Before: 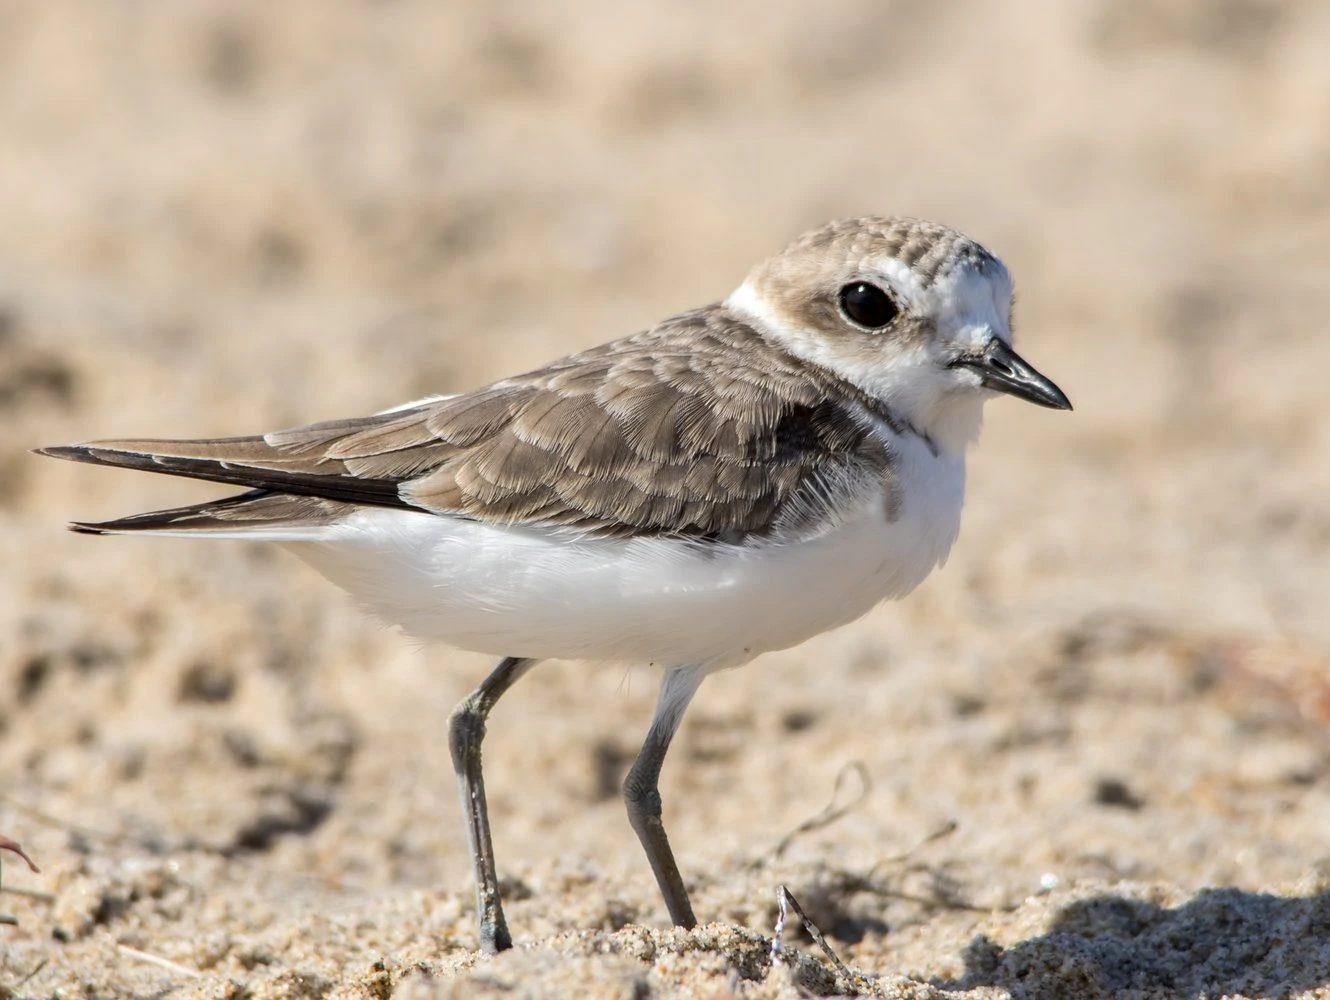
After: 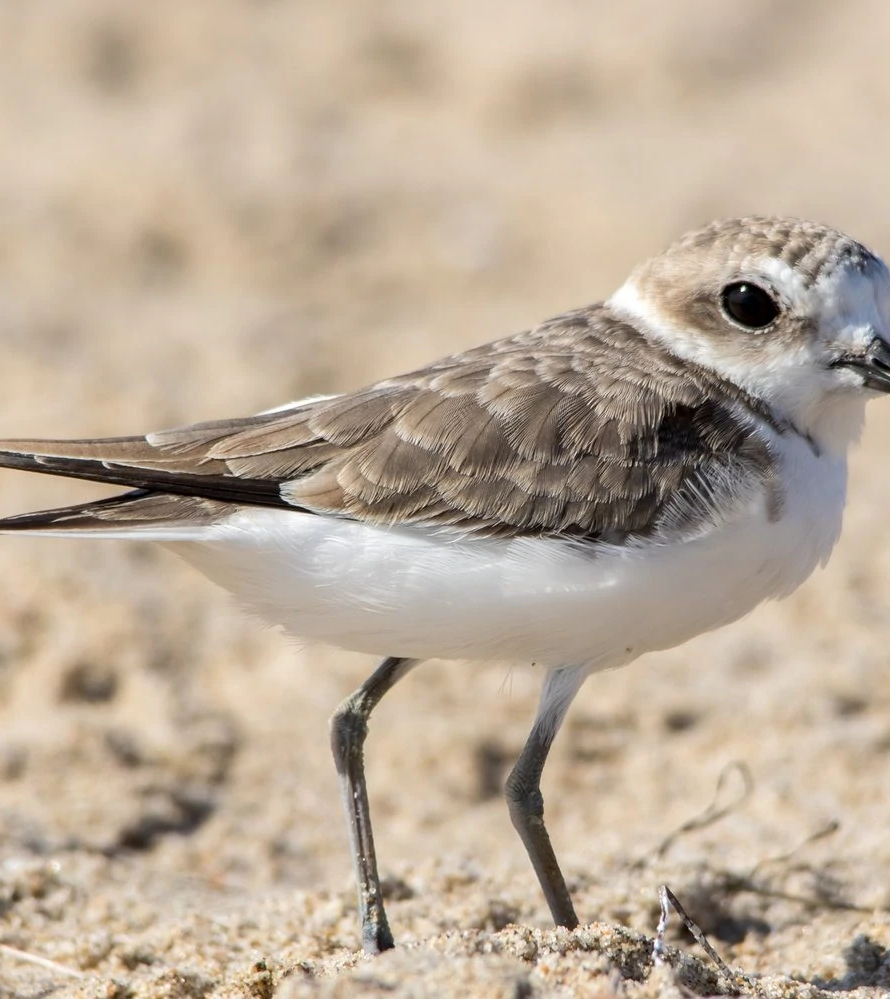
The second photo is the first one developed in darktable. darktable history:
crop and rotate: left 8.888%, right 24.142%
